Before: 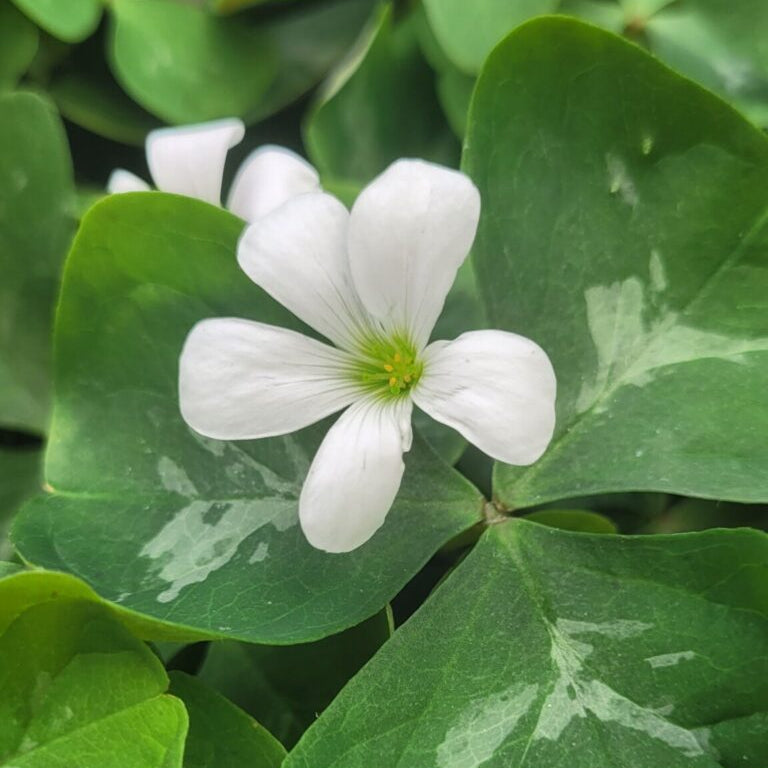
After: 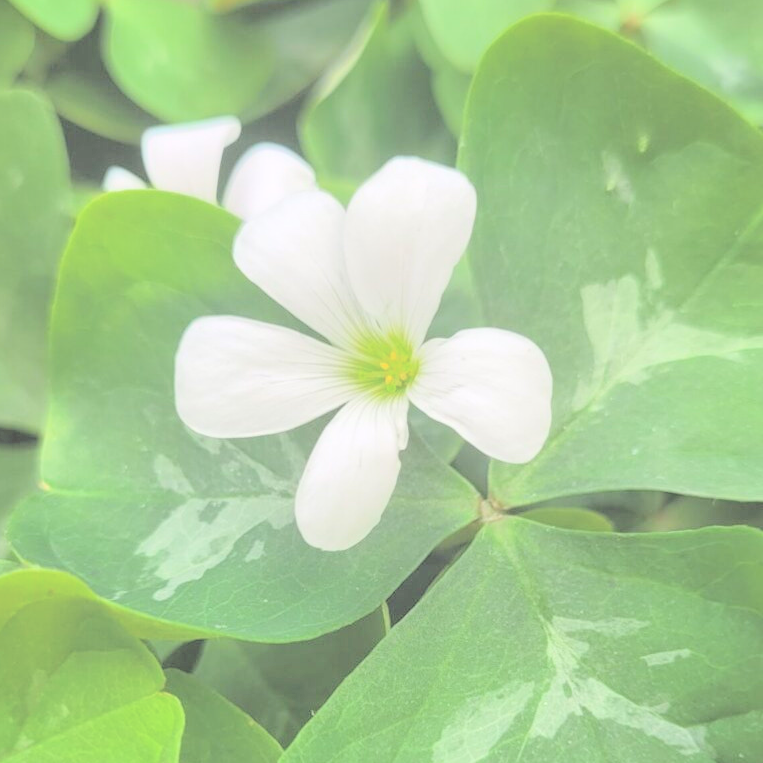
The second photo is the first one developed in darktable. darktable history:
crop and rotate: left 0.584%, top 0.326%, bottom 0.283%
contrast brightness saturation: brightness 0.985
